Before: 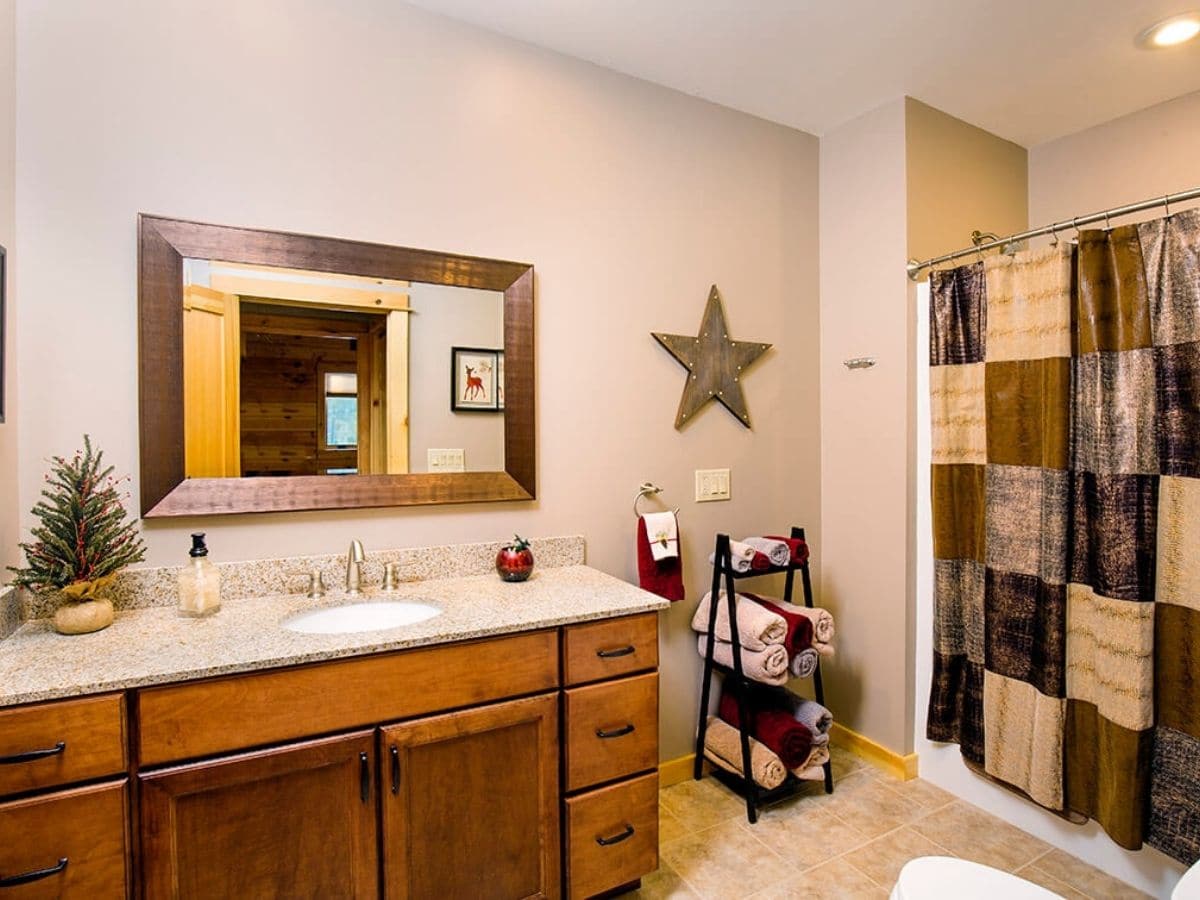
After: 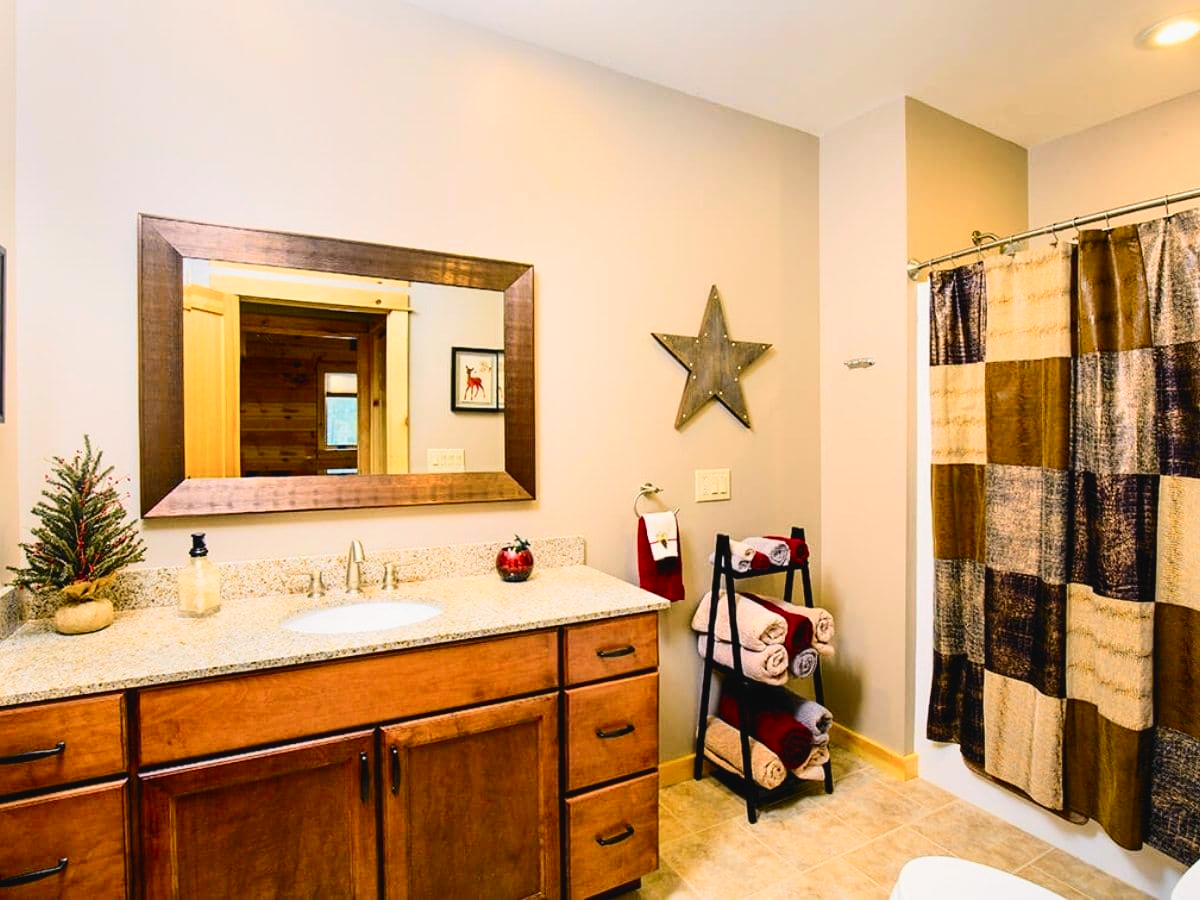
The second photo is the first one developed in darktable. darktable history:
tone curve: curves: ch0 [(0, 0.028) (0.037, 0.05) (0.123, 0.114) (0.19, 0.176) (0.269, 0.27) (0.48, 0.57) (0.595, 0.695) (0.718, 0.823) (0.855, 0.913) (1, 0.982)]; ch1 [(0, 0) (0.243, 0.245) (0.422, 0.415) (0.493, 0.495) (0.508, 0.506) (0.536, 0.538) (0.569, 0.58) (0.611, 0.644) (0.769, 0.807) (1, 1)]; ch2 [(0, 0) (0.249, 0.216) (0.349, 0.321) (0.424, 0.442) (0.476, 0.483) (0.498, 0.499) (0.517, 0.519) (0.532, 0.547) (0.569, 0.608) (0.614, 0.661) (0.706, 0.75) (0.808, 0.809) (0.991, 0.968)], color space Lab, independent channels, preserve colors none
